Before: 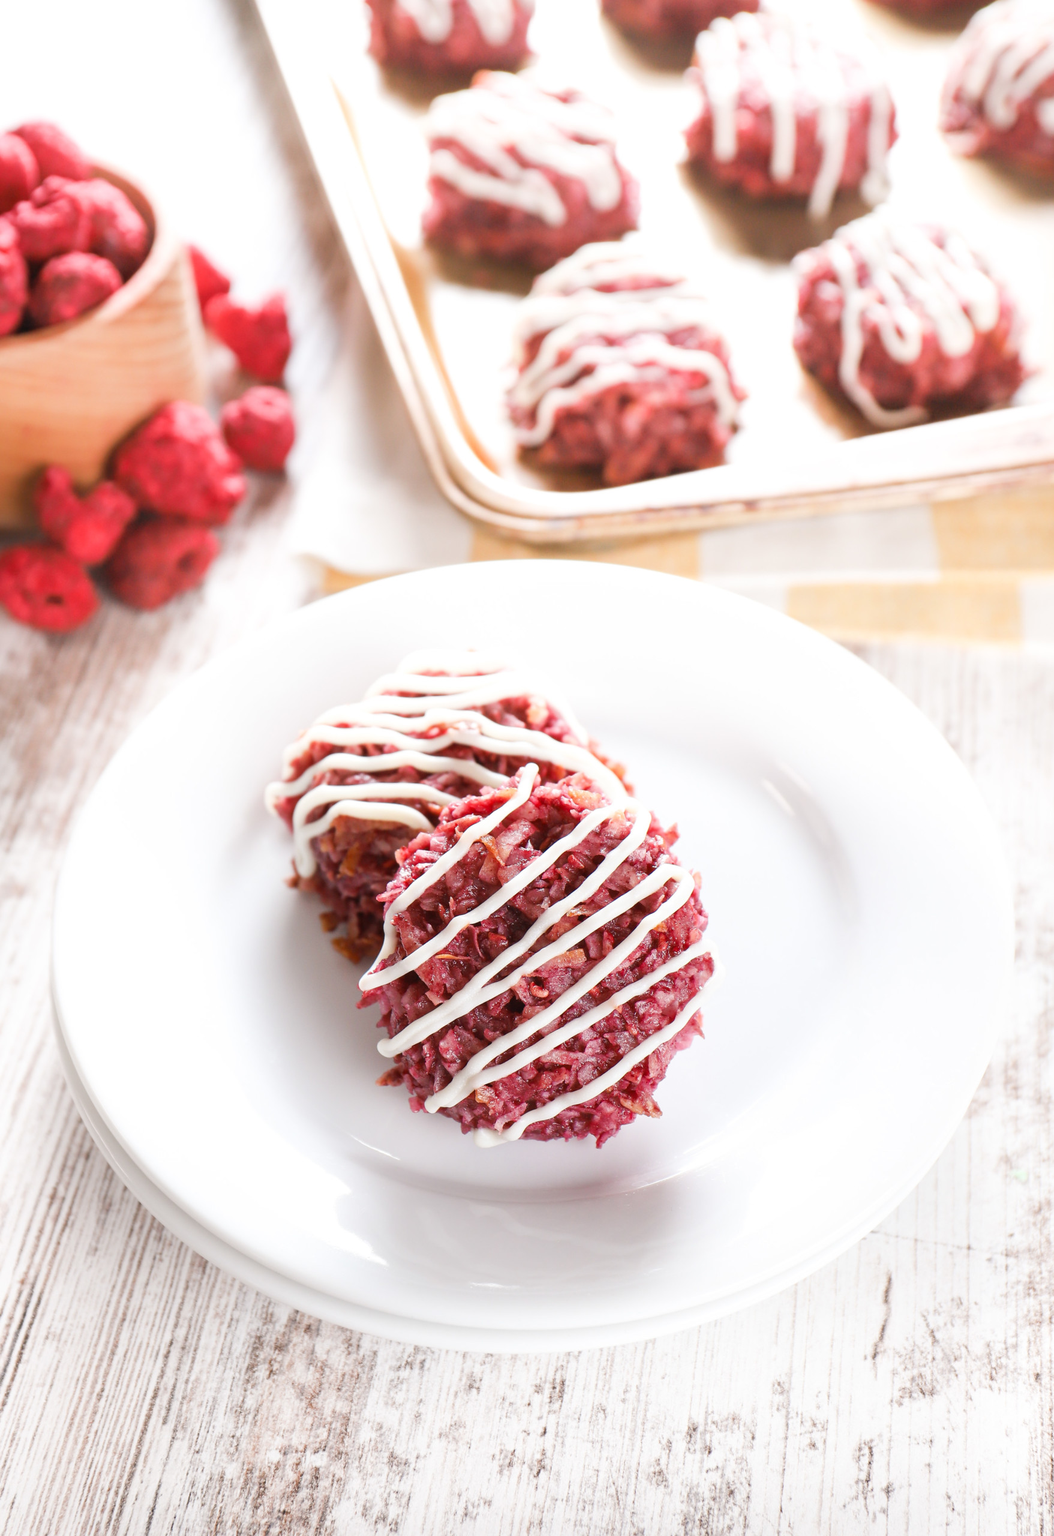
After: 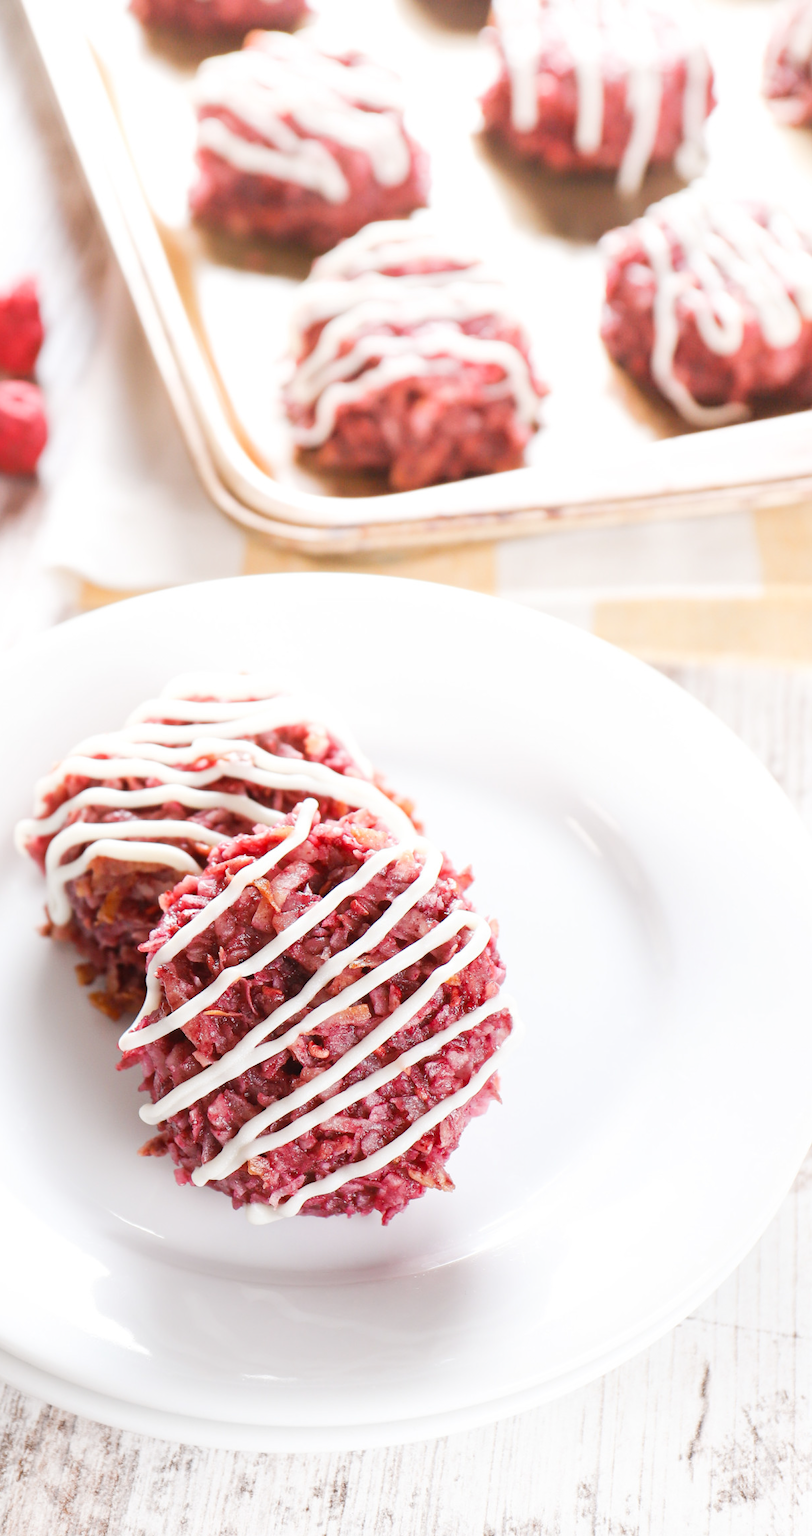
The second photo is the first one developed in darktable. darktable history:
crop and rotate: left 23.912%, top 2.814%, right 6.482%, bottom 6.99%
tone curve: curves: ch0 [(0, 0) (0.641, 0.691) (1, 1)], preserve colors none
